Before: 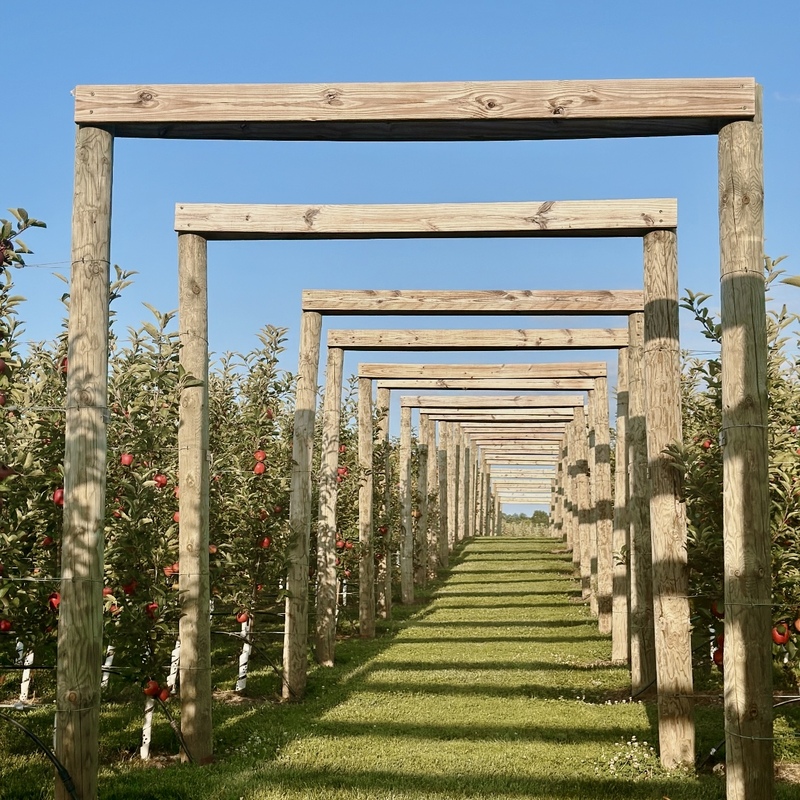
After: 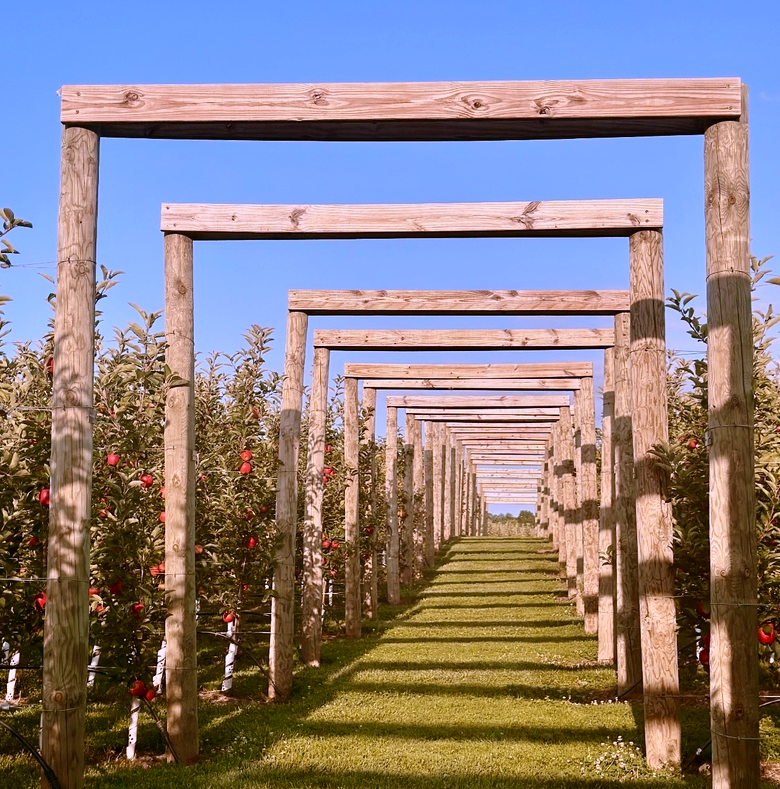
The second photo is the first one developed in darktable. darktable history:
crop and rotate: left 1.774%, right 0.633%, bottom 1.28%
rgb levels: mode RGB, independent channels, levels [[0, 0.5, 1], [0, 0.521, 1], [0, 0.536, 1]]
white balance: red 1.042, blue 1.17
